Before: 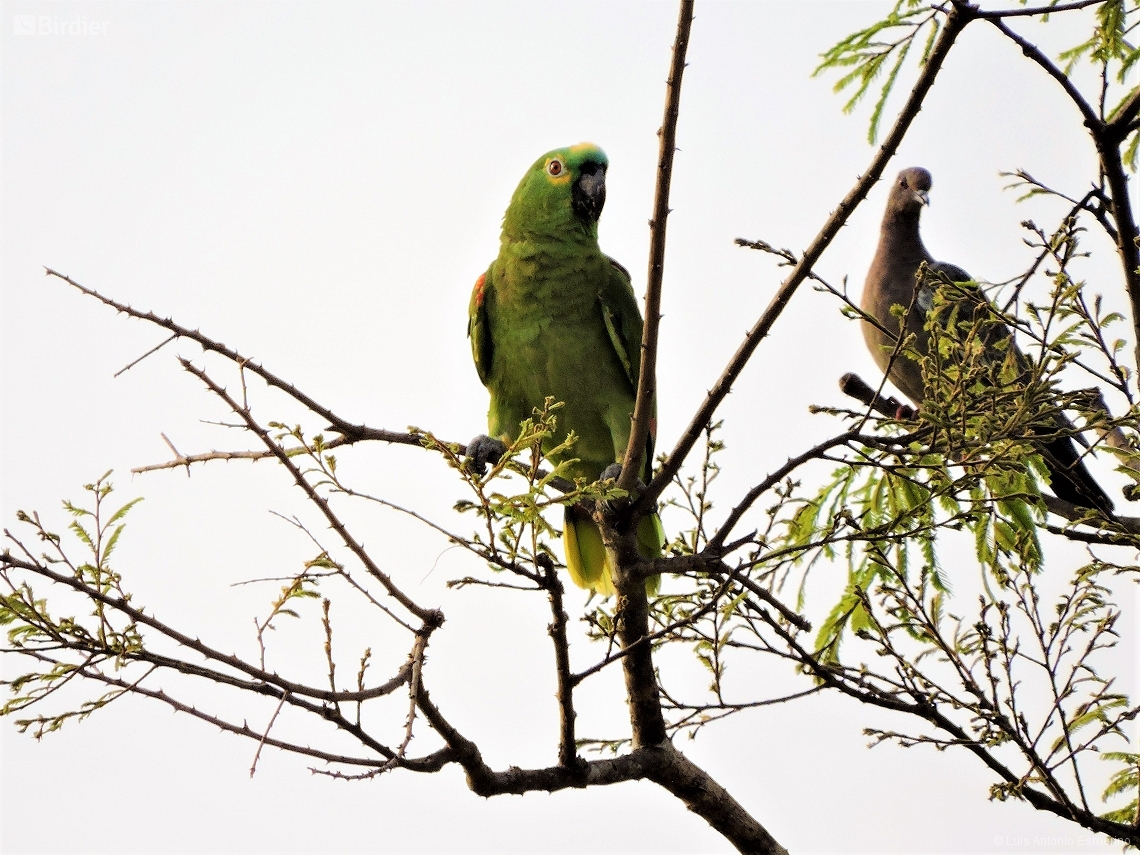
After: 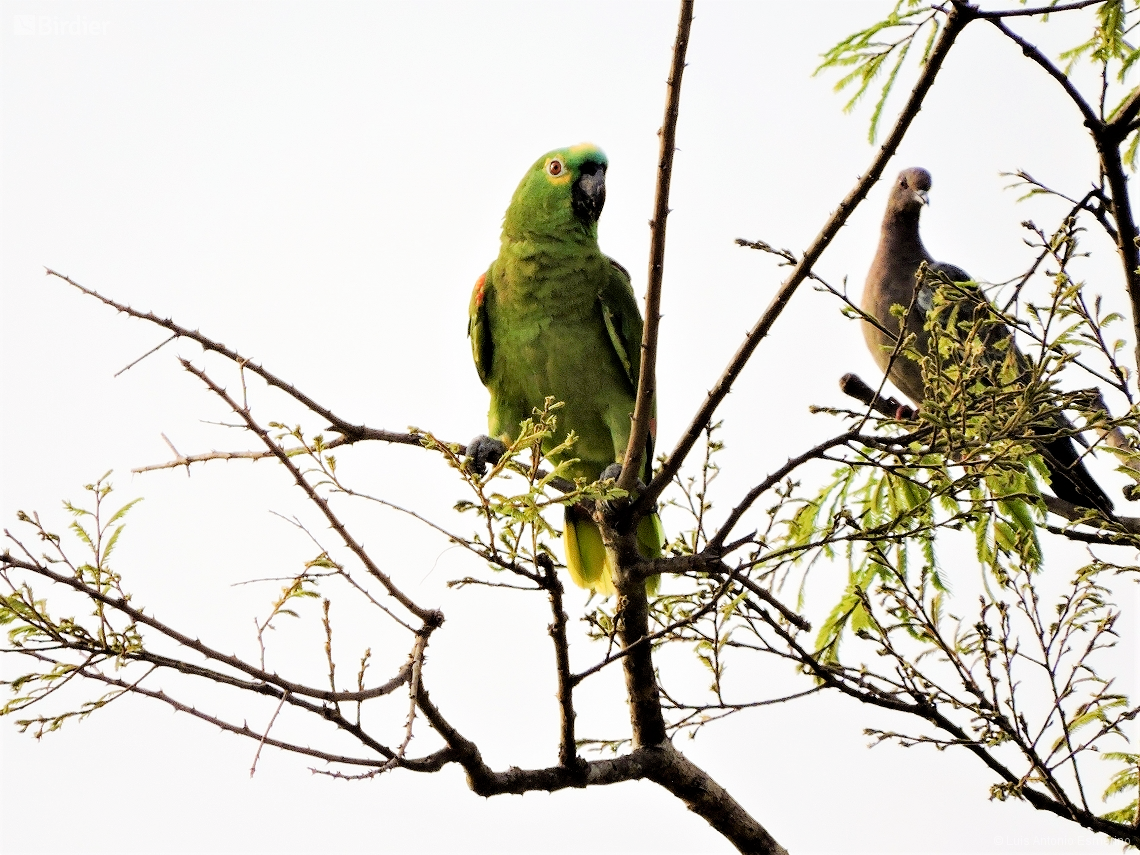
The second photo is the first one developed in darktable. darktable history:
tone curve: curves: ch0 [(0, 0) (0.004, 0.001) (0.133, 0.151) (0.325, 0.399) (0.475, 0.579) (0.832, 0.902) (1, 1)], preserve colors none
